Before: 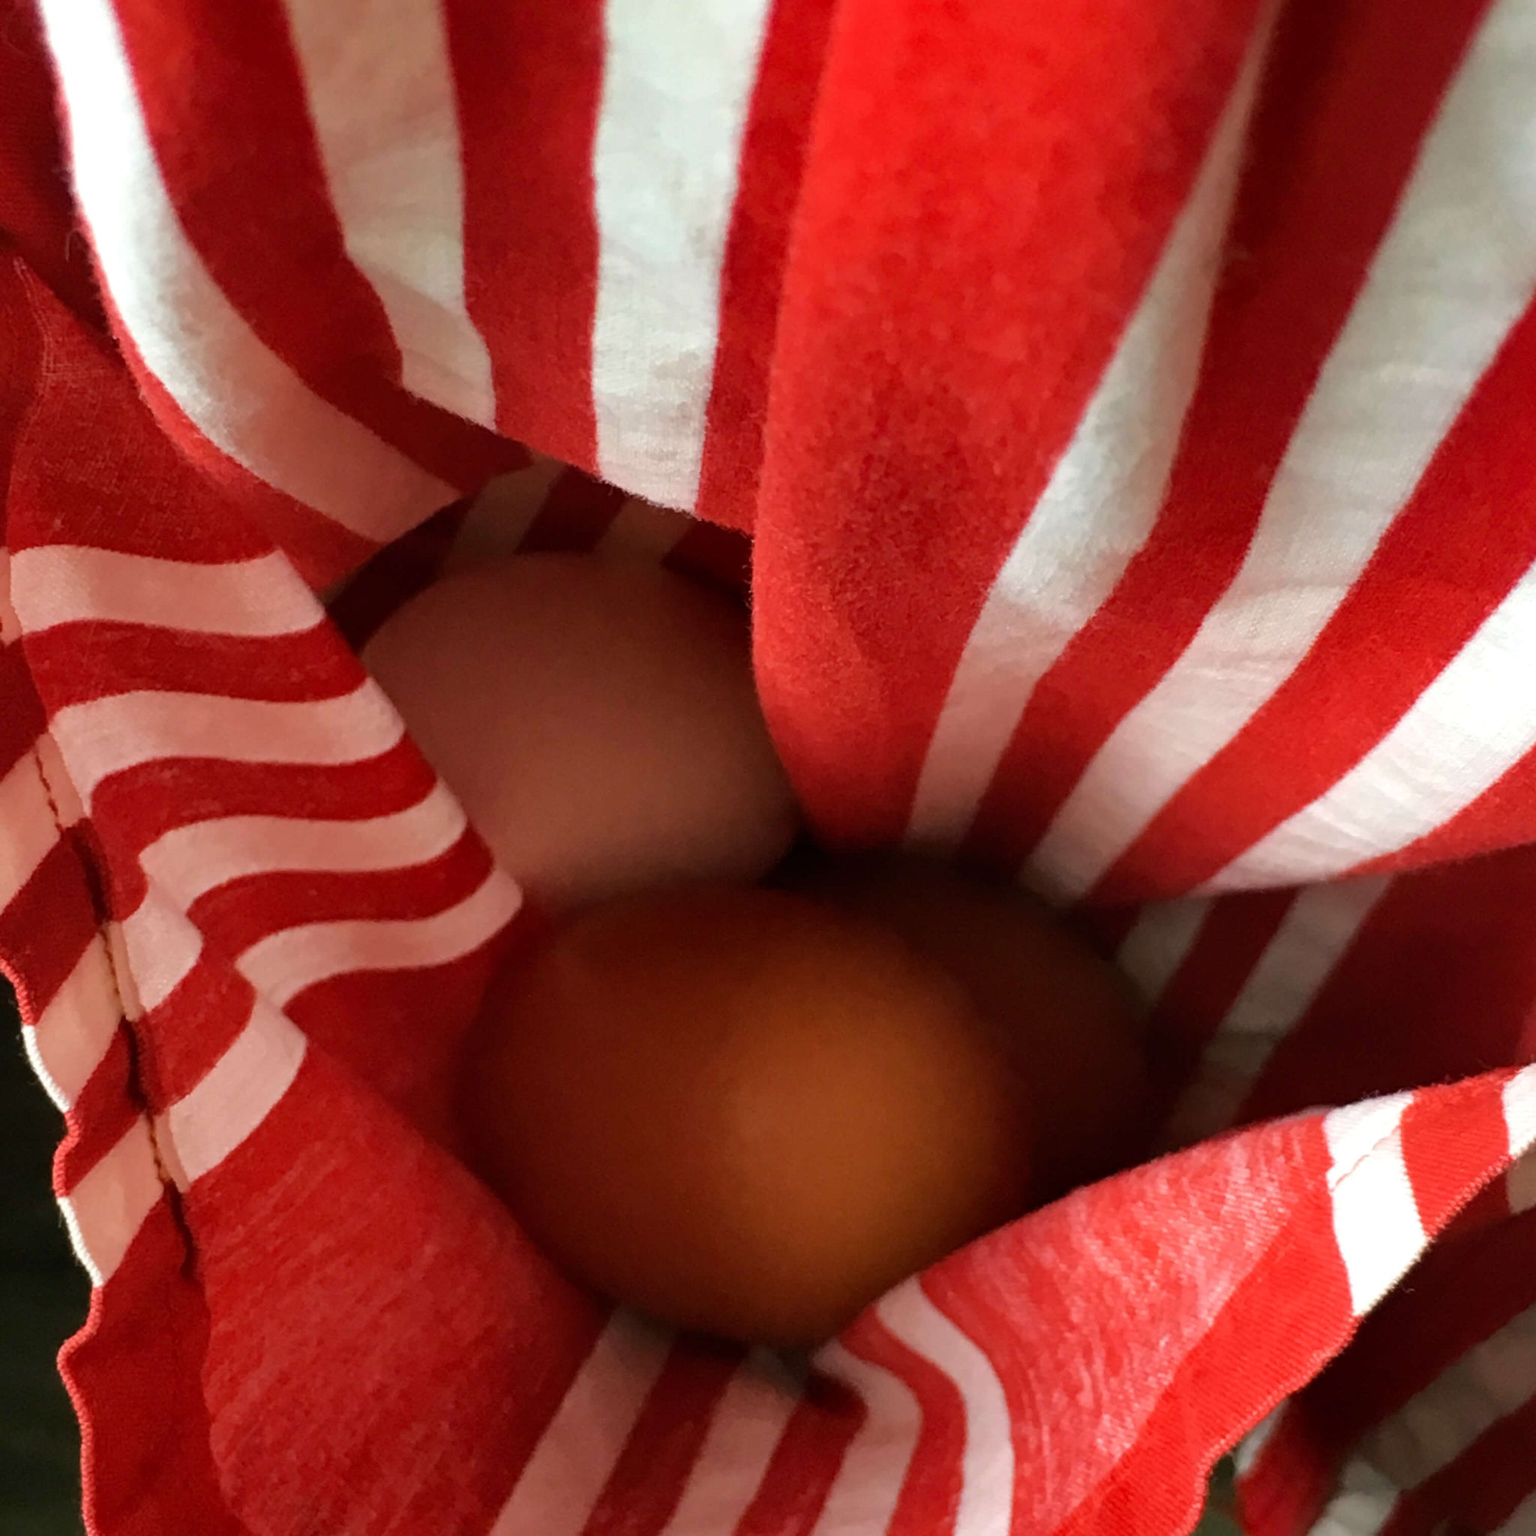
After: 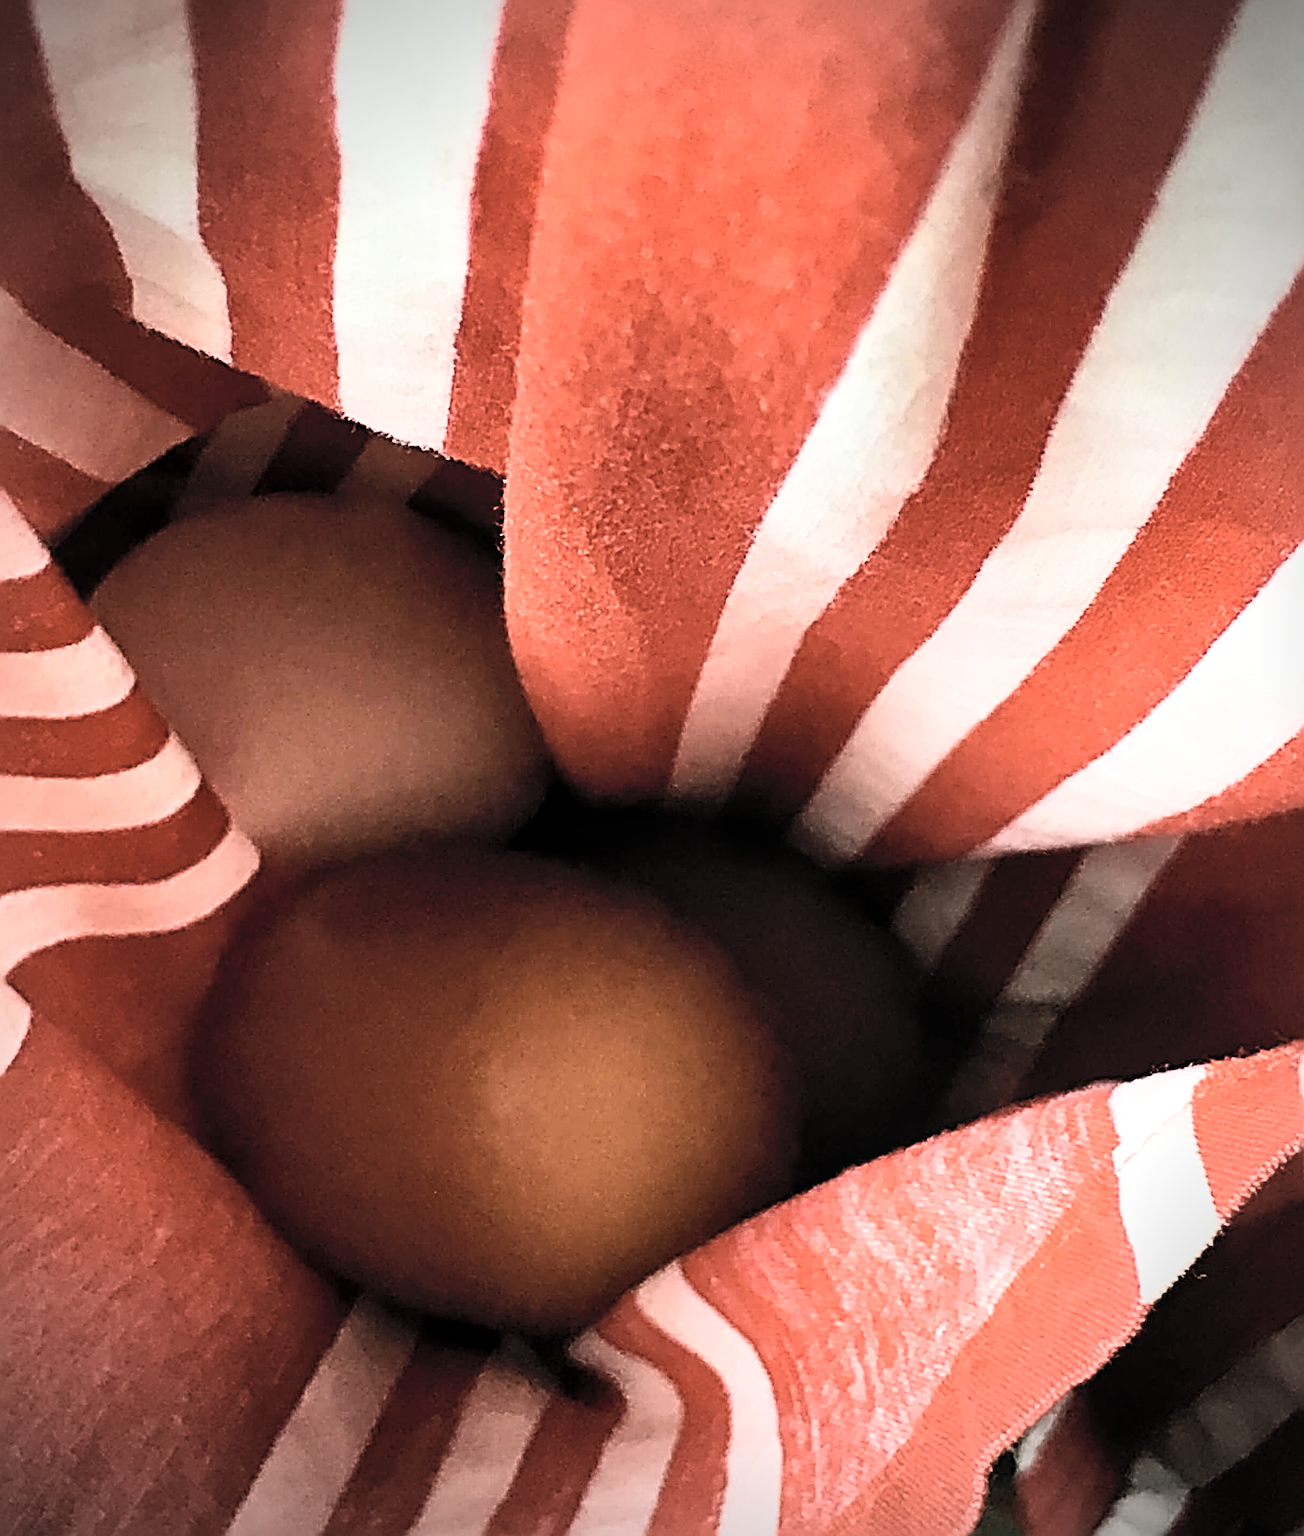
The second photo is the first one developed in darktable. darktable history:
local contrast: mode bilateral grid, contrast 20, coarseness 50, detail 132%, midtone range 0.2
crop and rotate: left 18.083%, top 5.727%, right 1.861%
sharpen: radius 3.16, amount 1.724
exposure: black level correction 0, exposure 0.199 EV, compensate highlight preservation false
color balance rgb: highlights gain › chroma 0.143%, highlights gain › hue 331.49°, perceptual saturation grading › global saturation 0.726%, global vibrance 20%
filmic rgb: black relative exposure -5.03 EV, white relative exposure 3.96 EV, hardness 2.9, contrast 1.187, highlights saturation mix -31.41%
vignetting: brightness -0.682, unbound false
contrast brightness saturation: contrast 0.436, brightness 0.557, saturation -0.208
